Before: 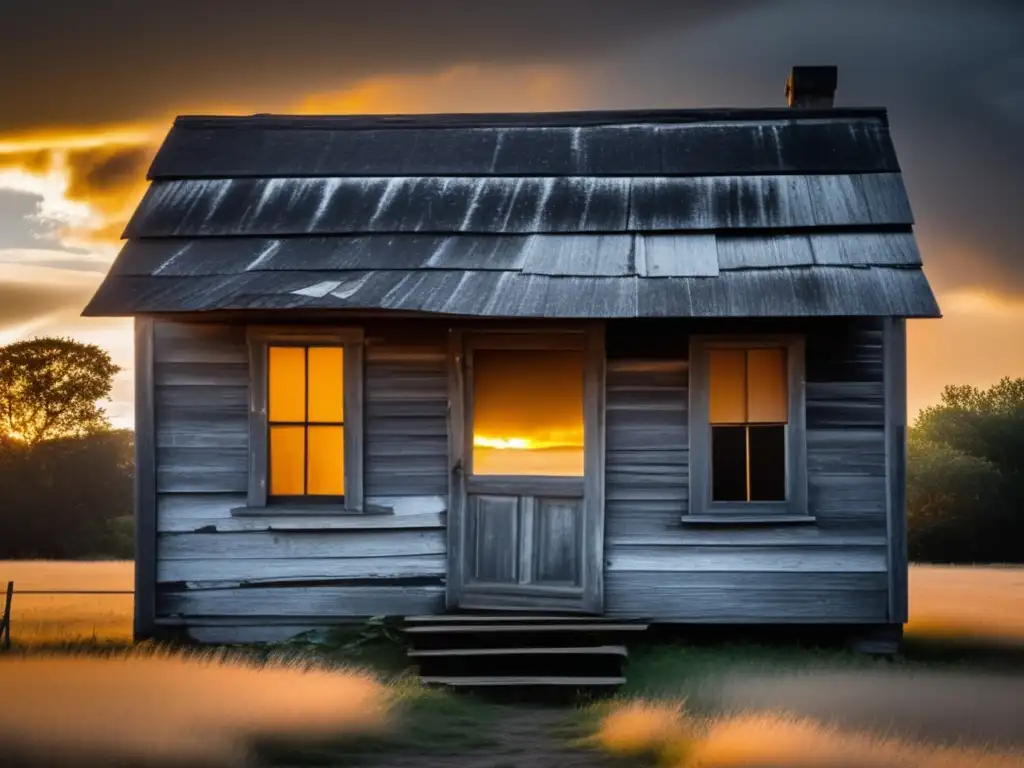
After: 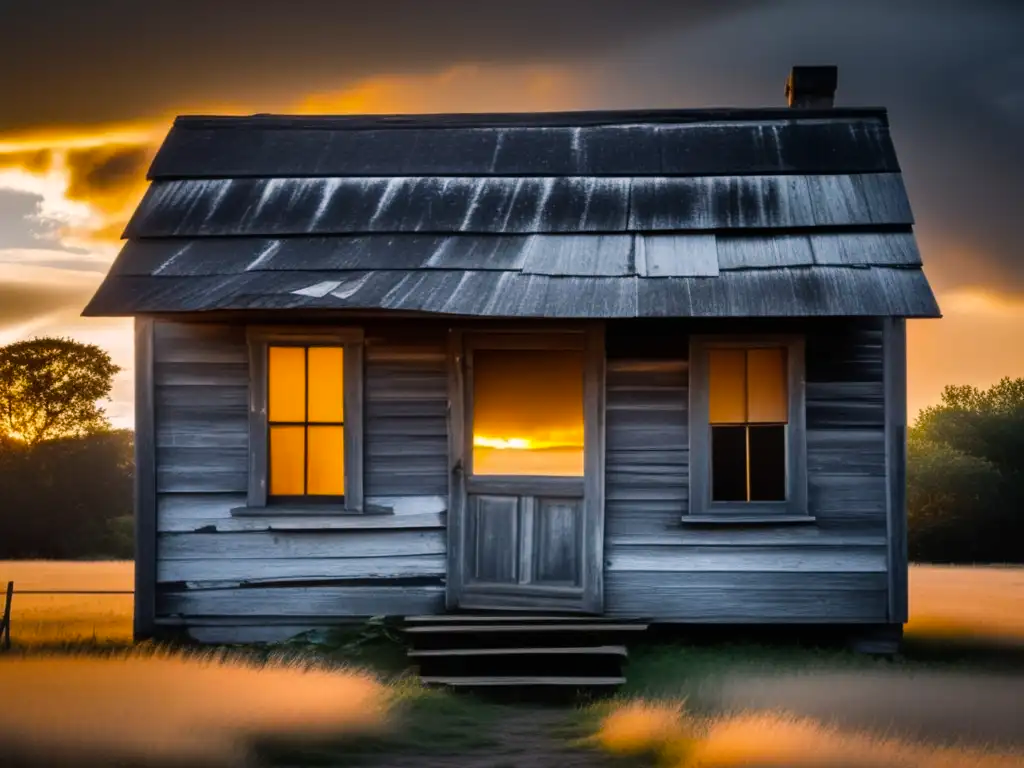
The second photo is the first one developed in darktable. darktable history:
color balance rgb: shadows lift › luminance -20.271%, highlights gain › chroma 0.964%, highlights gain › hue 29.88°, perceptual saturation grading › global saturation 0.626%, perceptual saturation grading › mid-tones 11.72%, global vibrance 20%
